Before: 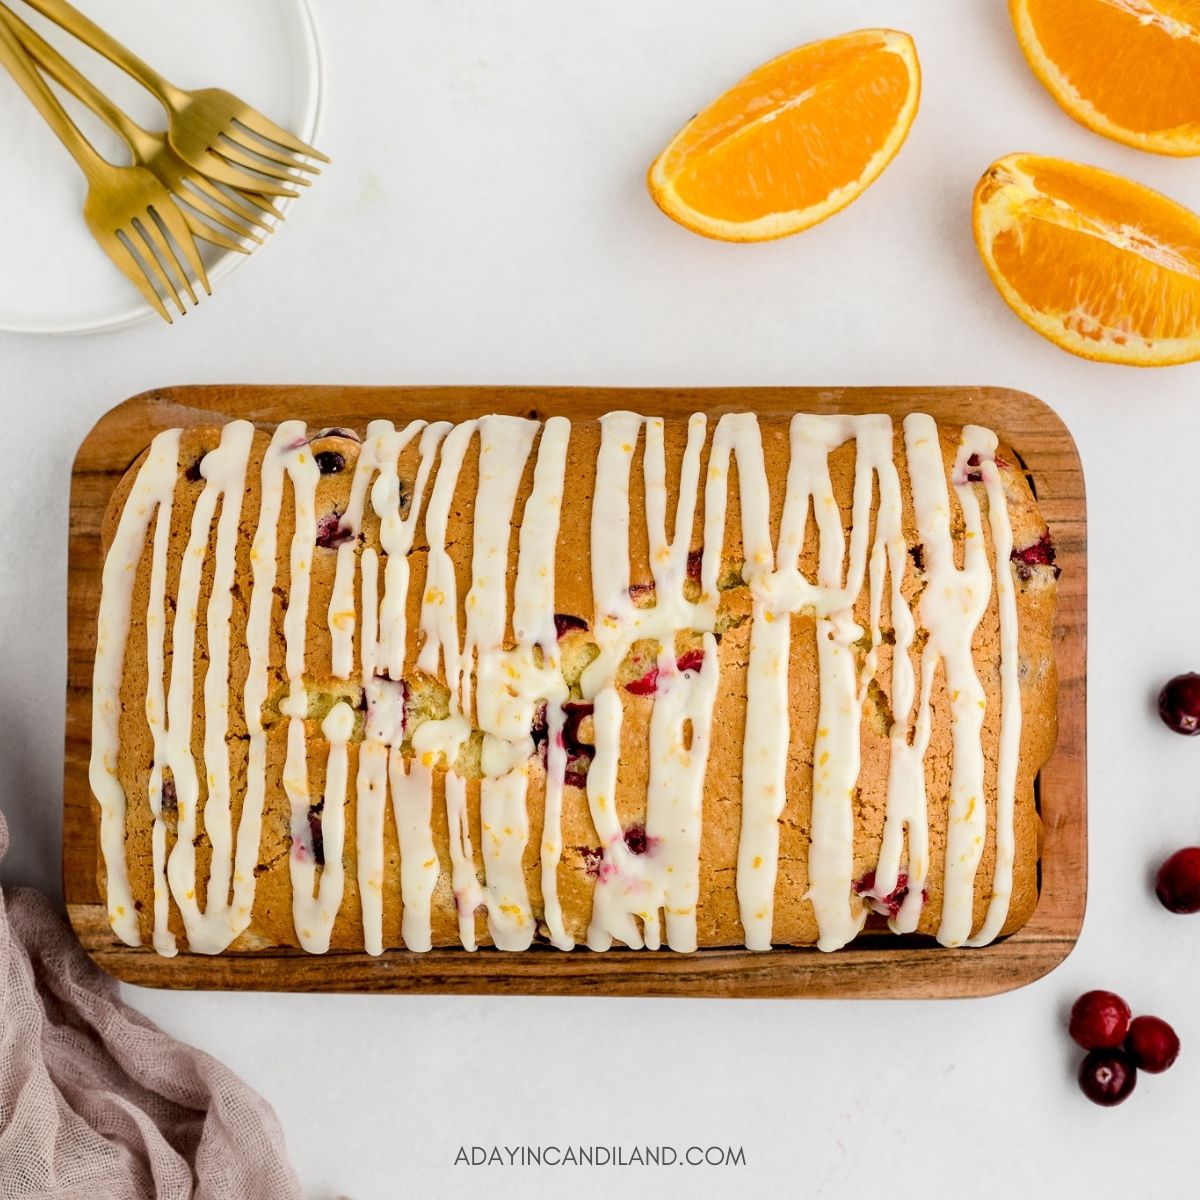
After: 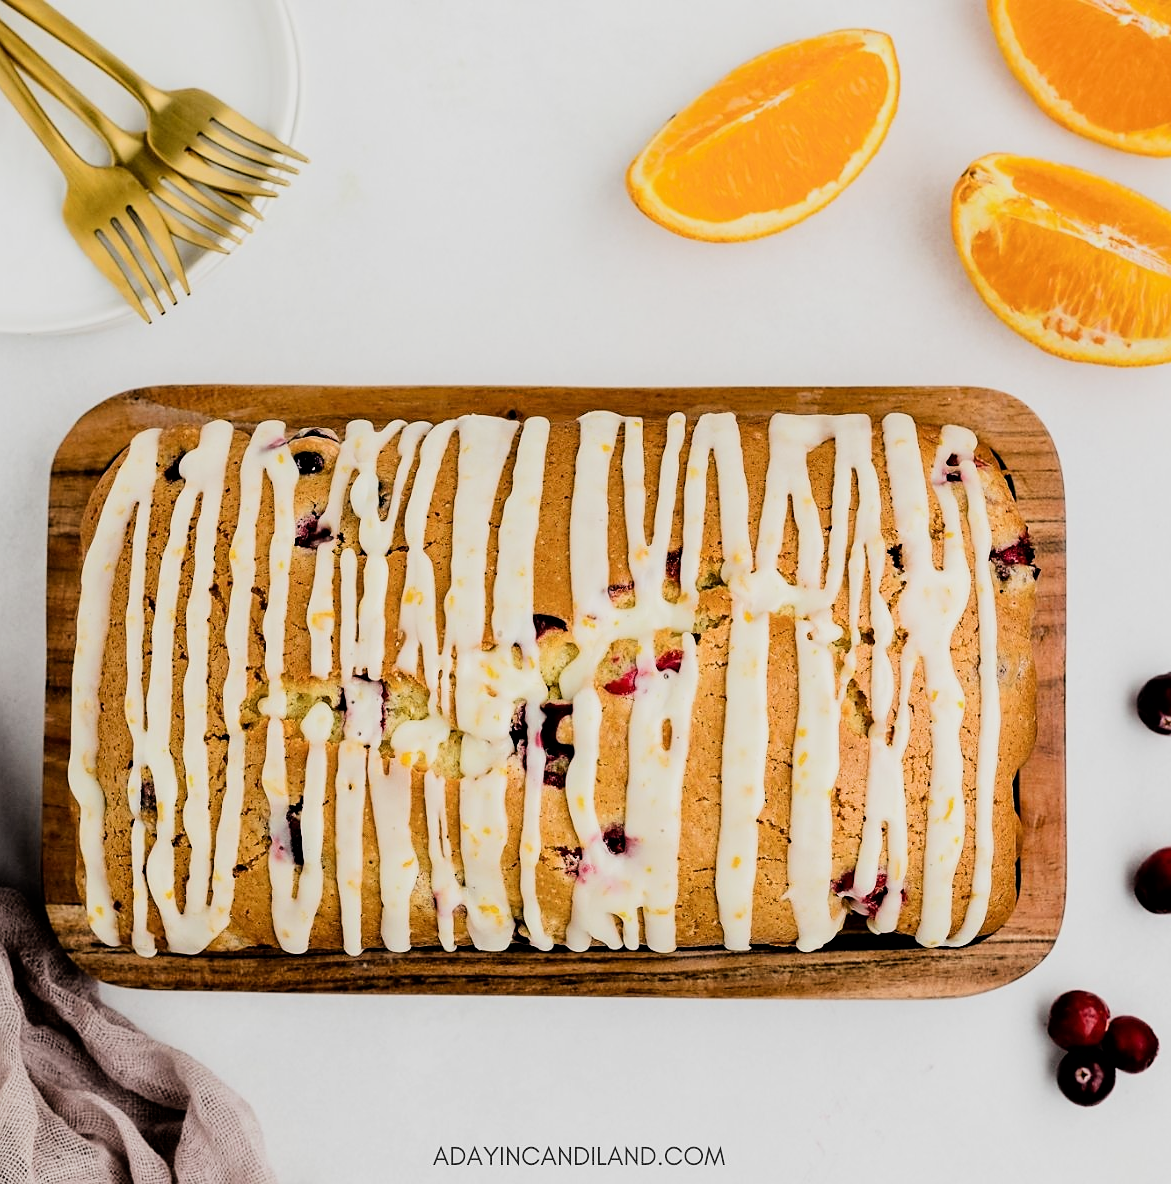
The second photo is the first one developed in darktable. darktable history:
crop and rotate: left 1.774%, right 0.633%, bottom 1.28%
sharpen: radius 1.458, amount 0.398, threshold 1.271
filmic rgb: black relative exposure -5 EV, hardness 2.88, contrast 1.4, highlights saturation mix -30%
